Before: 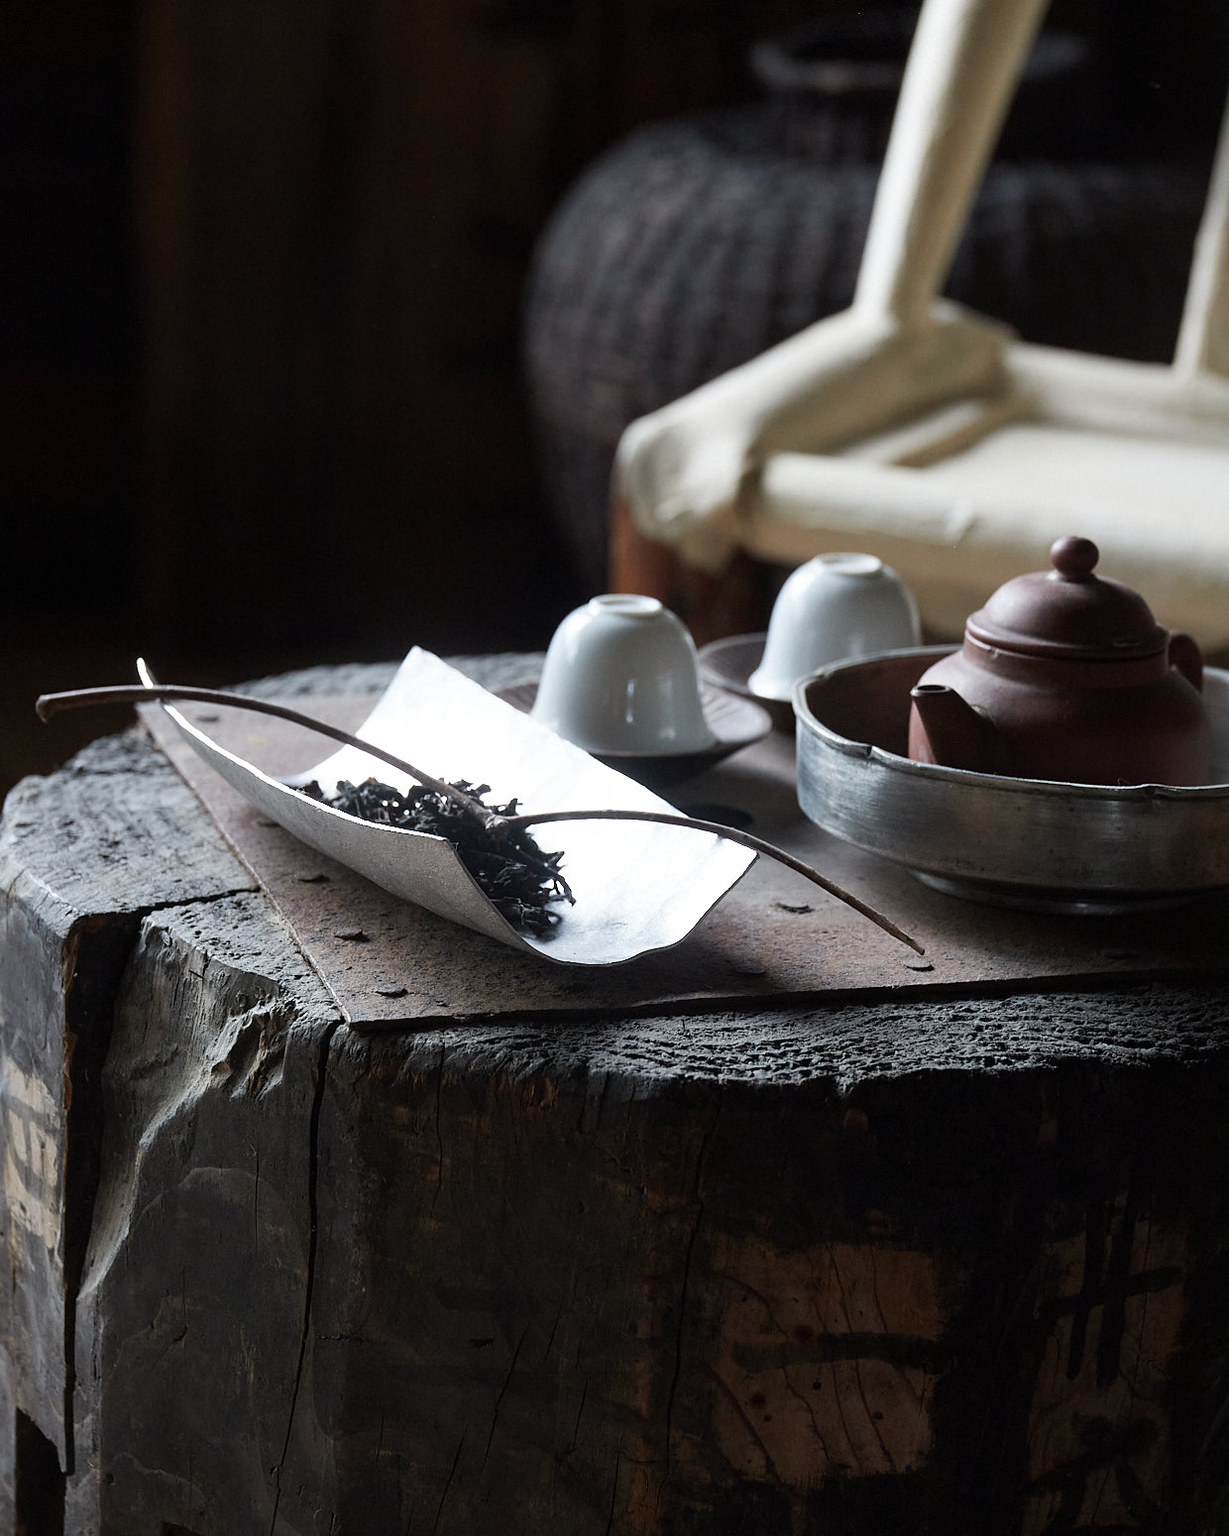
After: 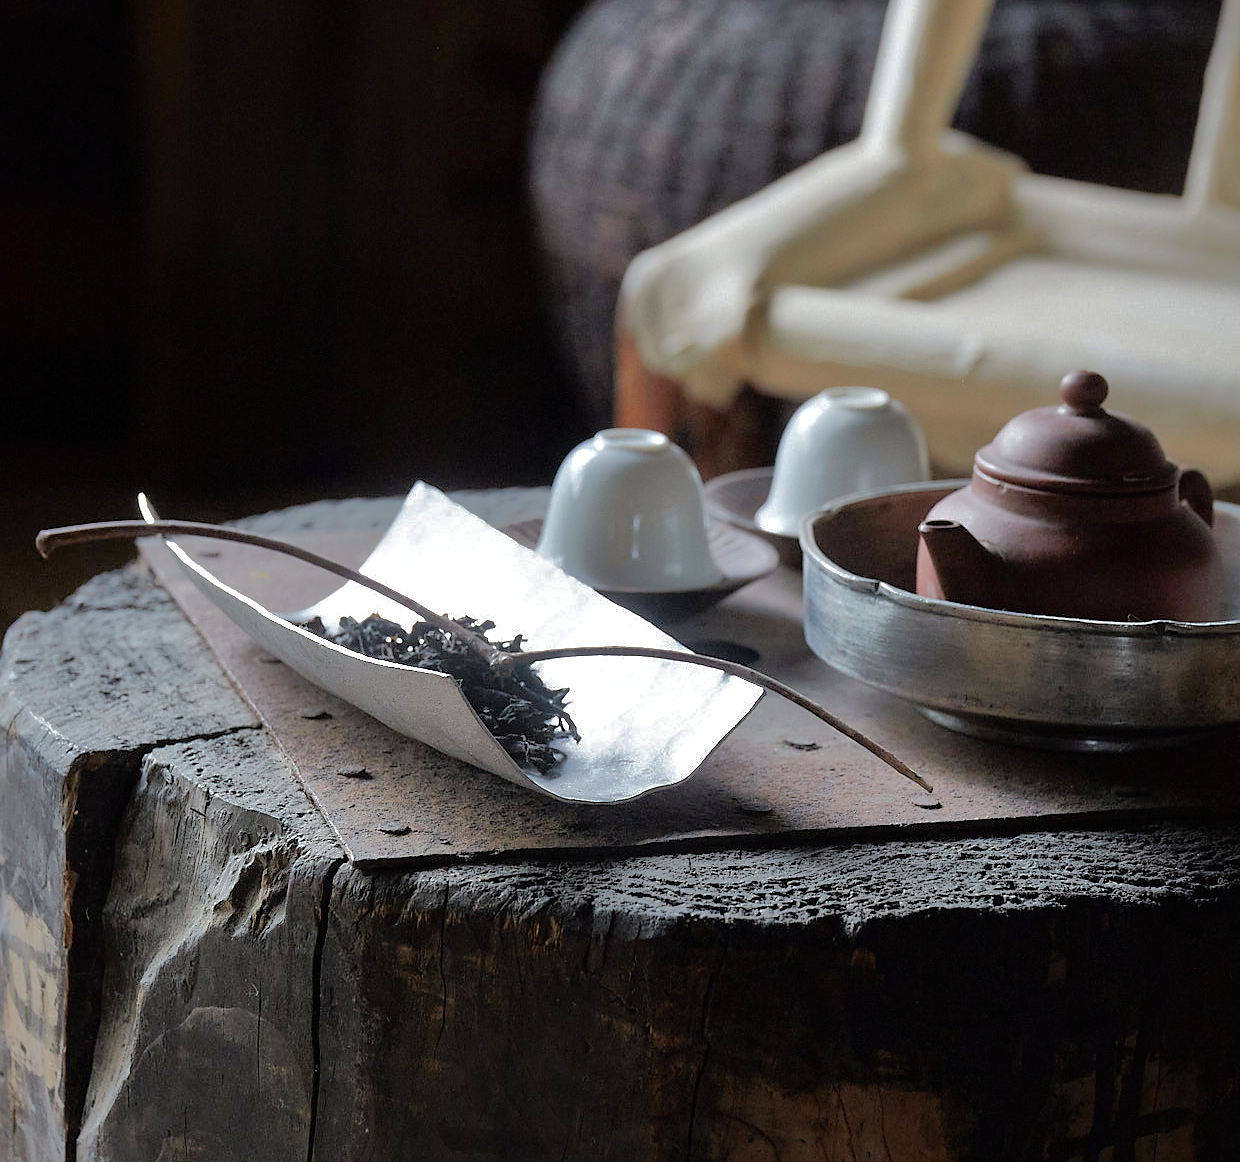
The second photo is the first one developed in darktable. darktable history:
exposure: exposure 0.014 EV, compensate exposure bias true, compensate highlight preservation false
sharpen: radius 0.998, threshold 0.966
tone equalizer: -7 EV 0.153 EV, -6 EV 0.6 EV, -5 EV 1.16 EV, -4 EV 1.32 EV, -3 EV 1.13 EV, -2 EV 0.6 EV, -1 EV 0.165 EV
shadows and highlights: shadows -19.44, highlights -73.55
crop: top 11.065%, bottom 13.921%
